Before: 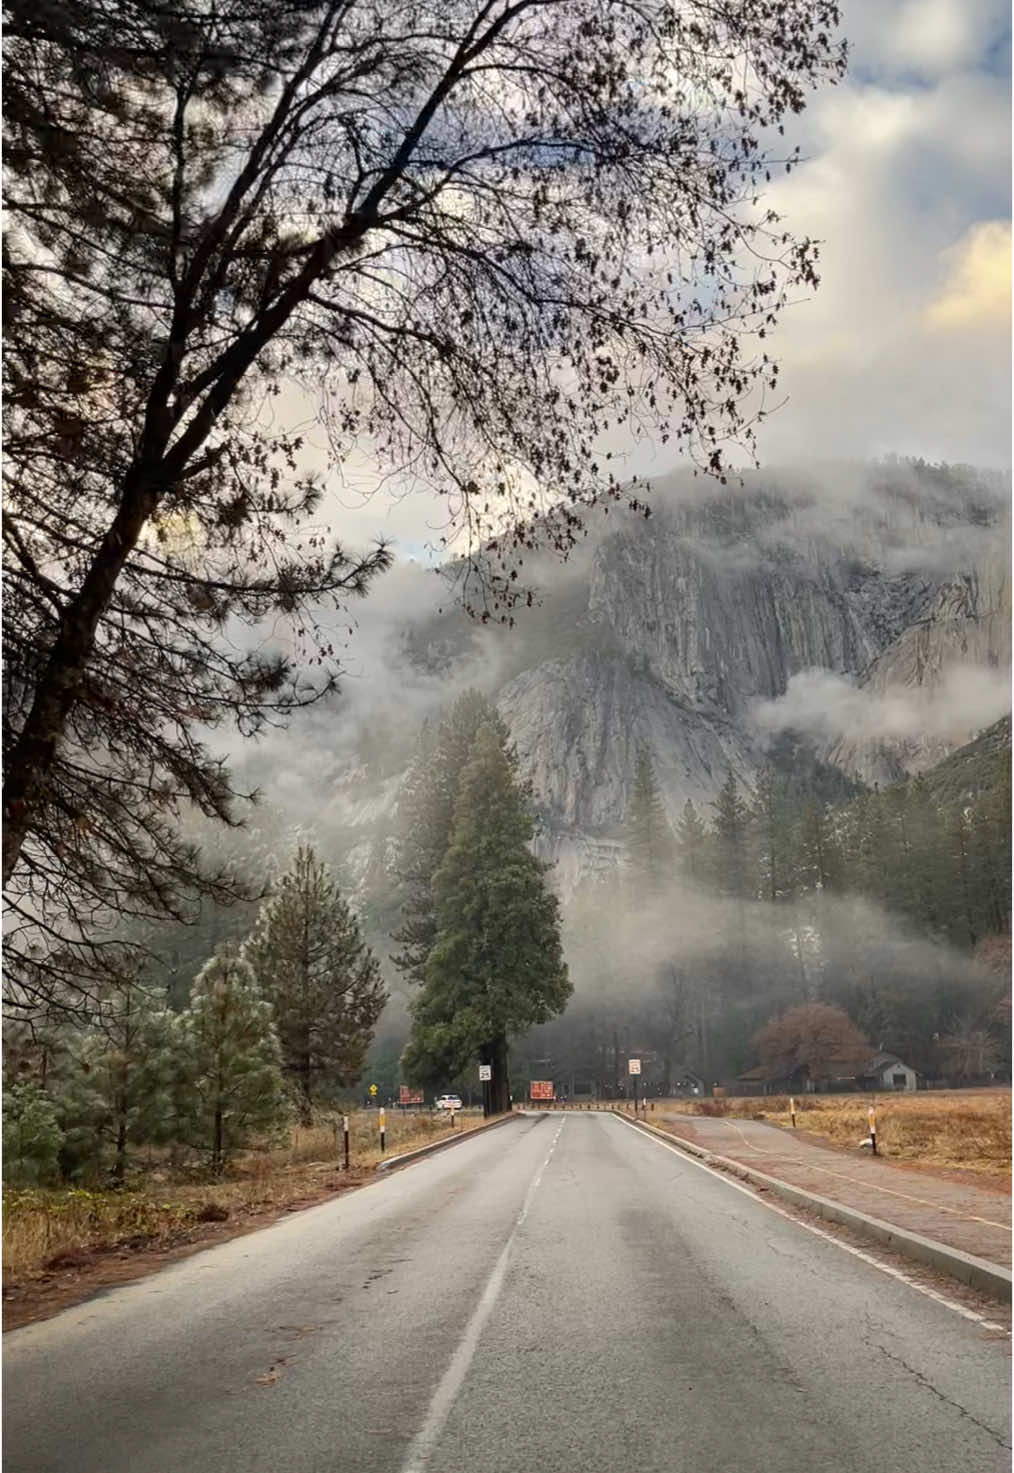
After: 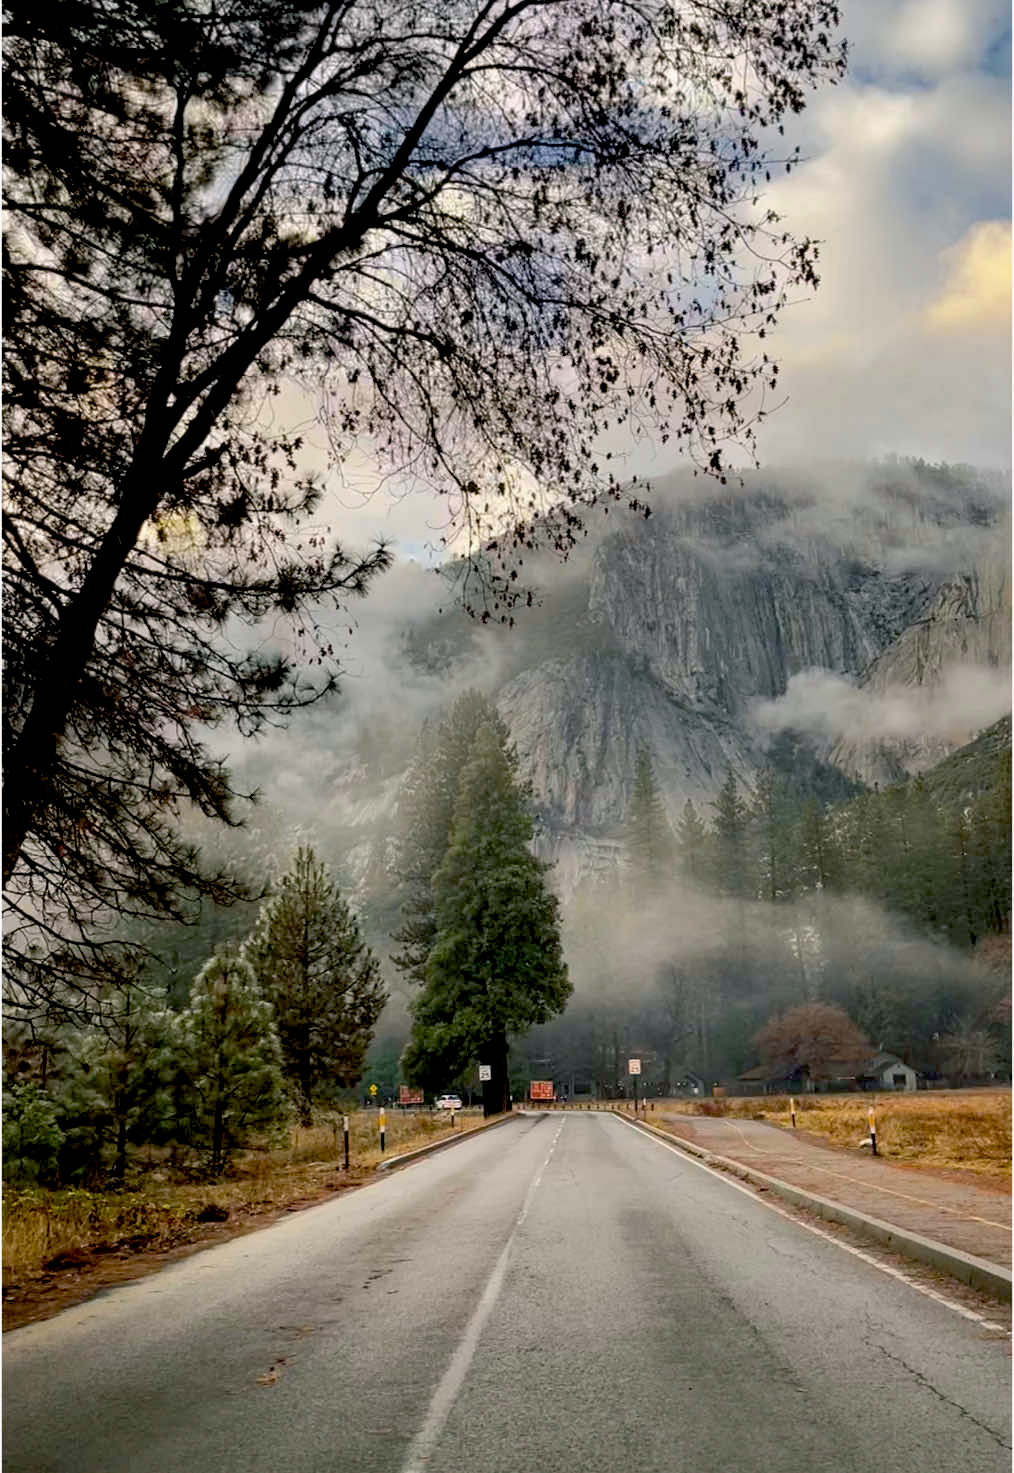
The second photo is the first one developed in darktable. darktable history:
tone equalizer: edges refinement/feathering 500, mask exposure compensation -1.57 EV, preserve details no
color balance rgb: shadows lift › chroma 2.034%, shadows lift › hue 182.65°, highlights gain › chroma 0.164%, highlights gain › hue 331.68°, perceptual saturation grading › global saturation 19.795%
exposure: black level correction 0.028, exposure -0.077 EV, compensate highlight preservation false
